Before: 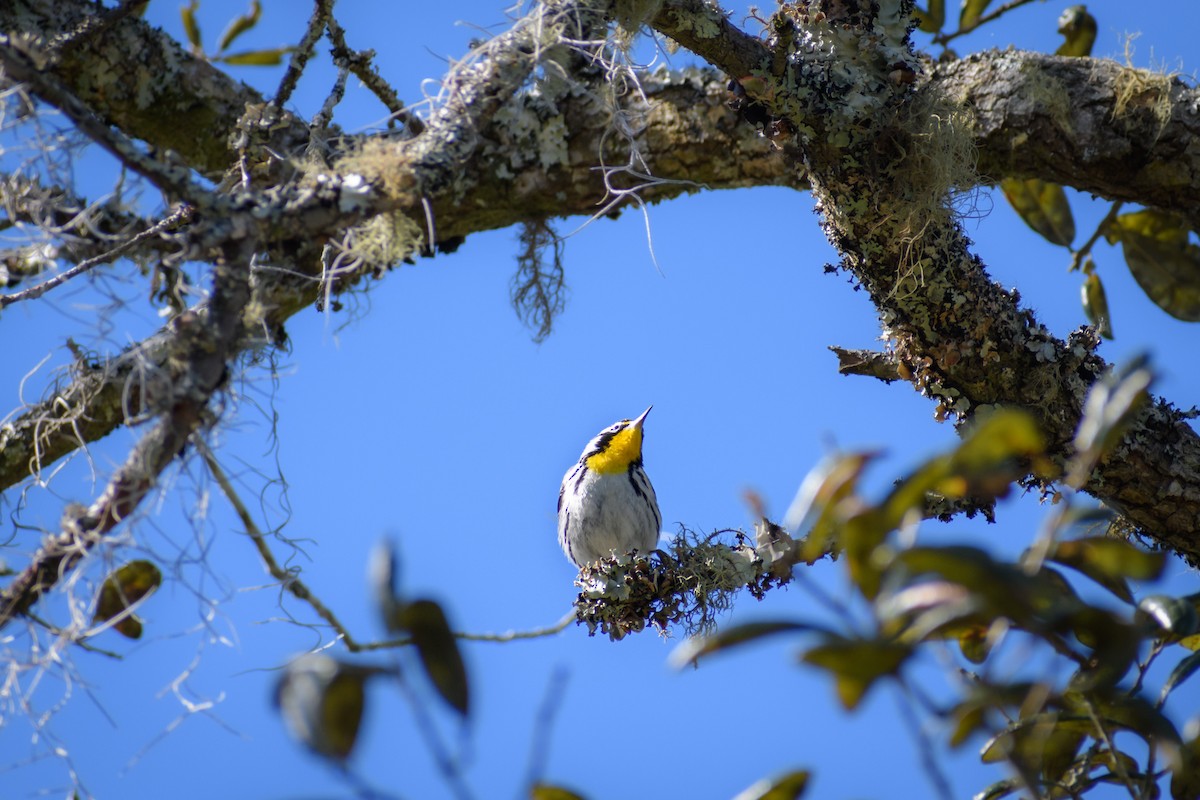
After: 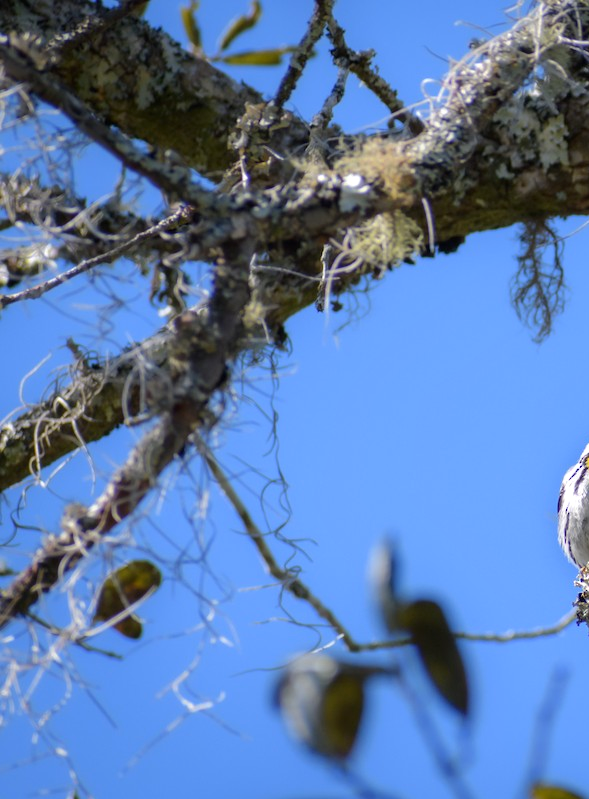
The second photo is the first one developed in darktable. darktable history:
crop and rotate: left 0%, top 0%, right 50.845%
shadows and highlights: shadows -20, white point adjustment -2, highlights -35
exposure: exposure 0.2 EV, compensate highlight preservation false
